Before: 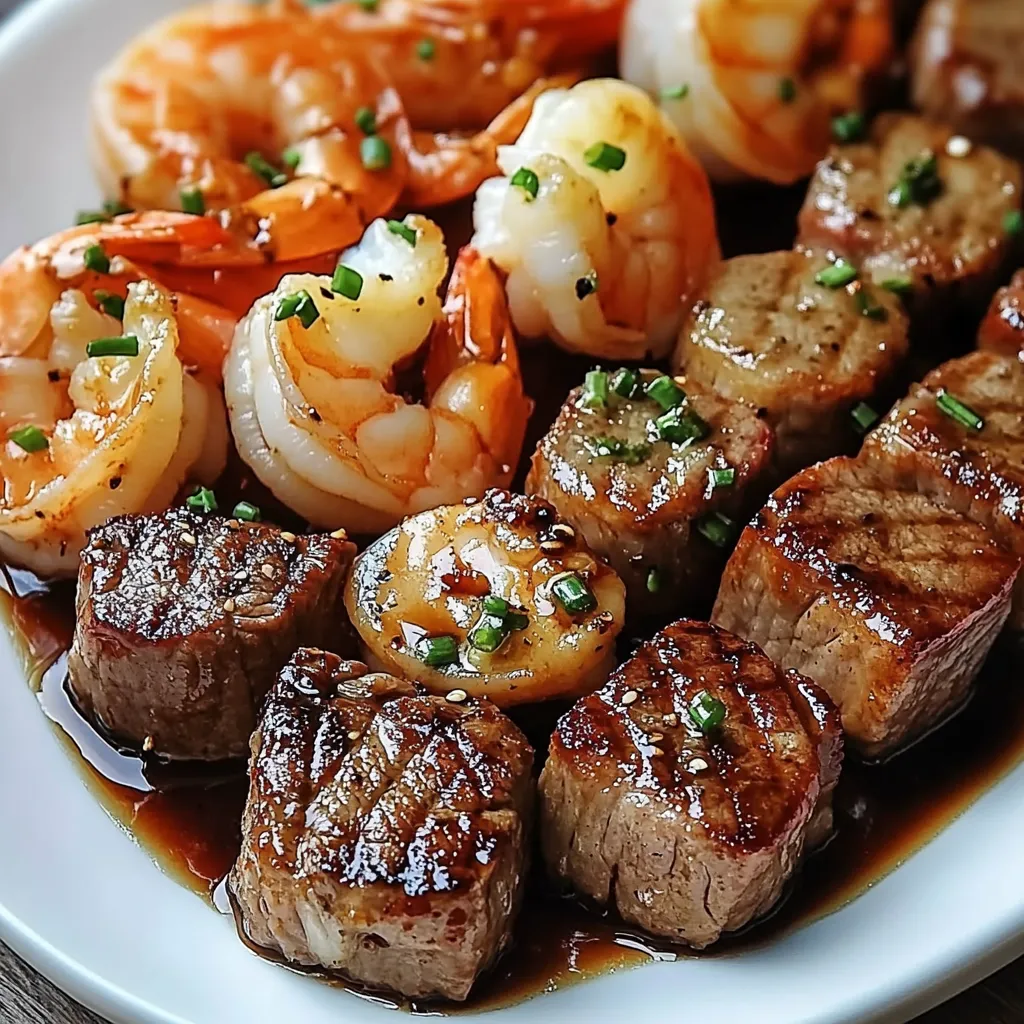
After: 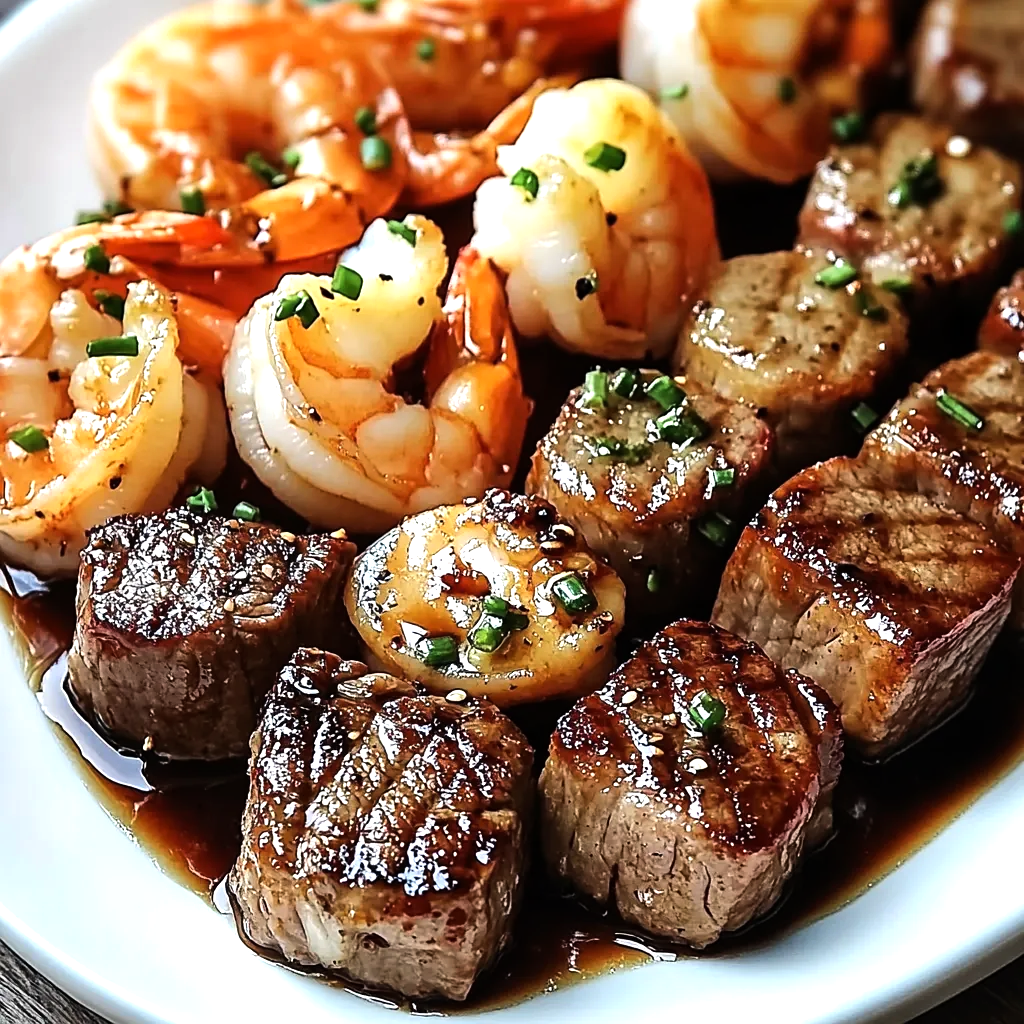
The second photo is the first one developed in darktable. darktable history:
tone equalizer: -8 EV -0.785 EV, -7 EV -0.734 EV, -6 EV -0.61 EV, -5 EV -0.363 EV, -3 EV 0.403 EV, -2 EV 0.6 EV, -1 EV 0.7 EV, +0 EV 0.744 EV, edges refinement/feathering 500, mask exposure compensation -1.26 EV, preserve details no
